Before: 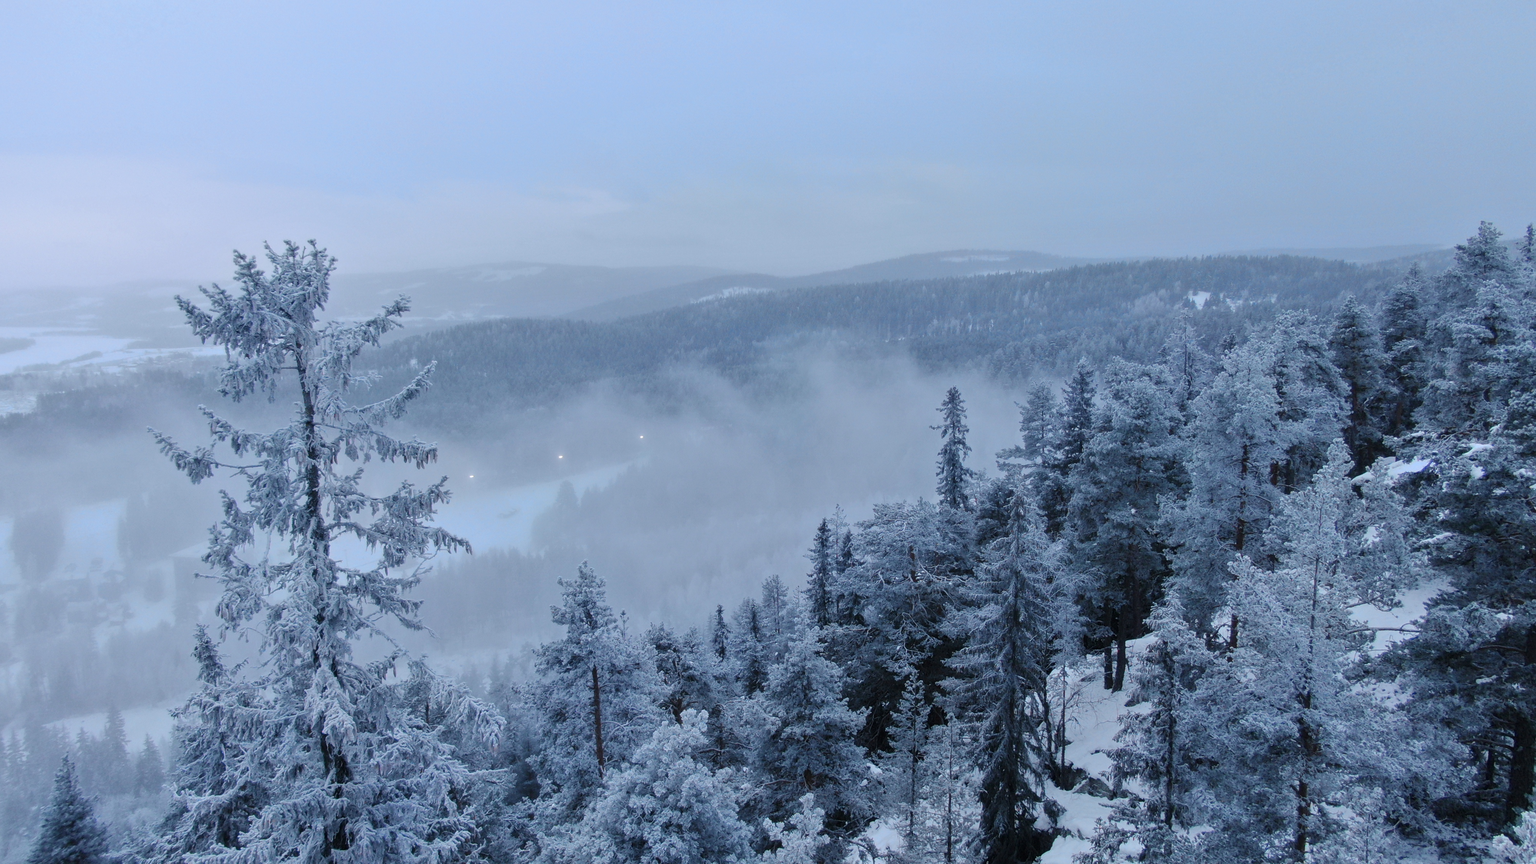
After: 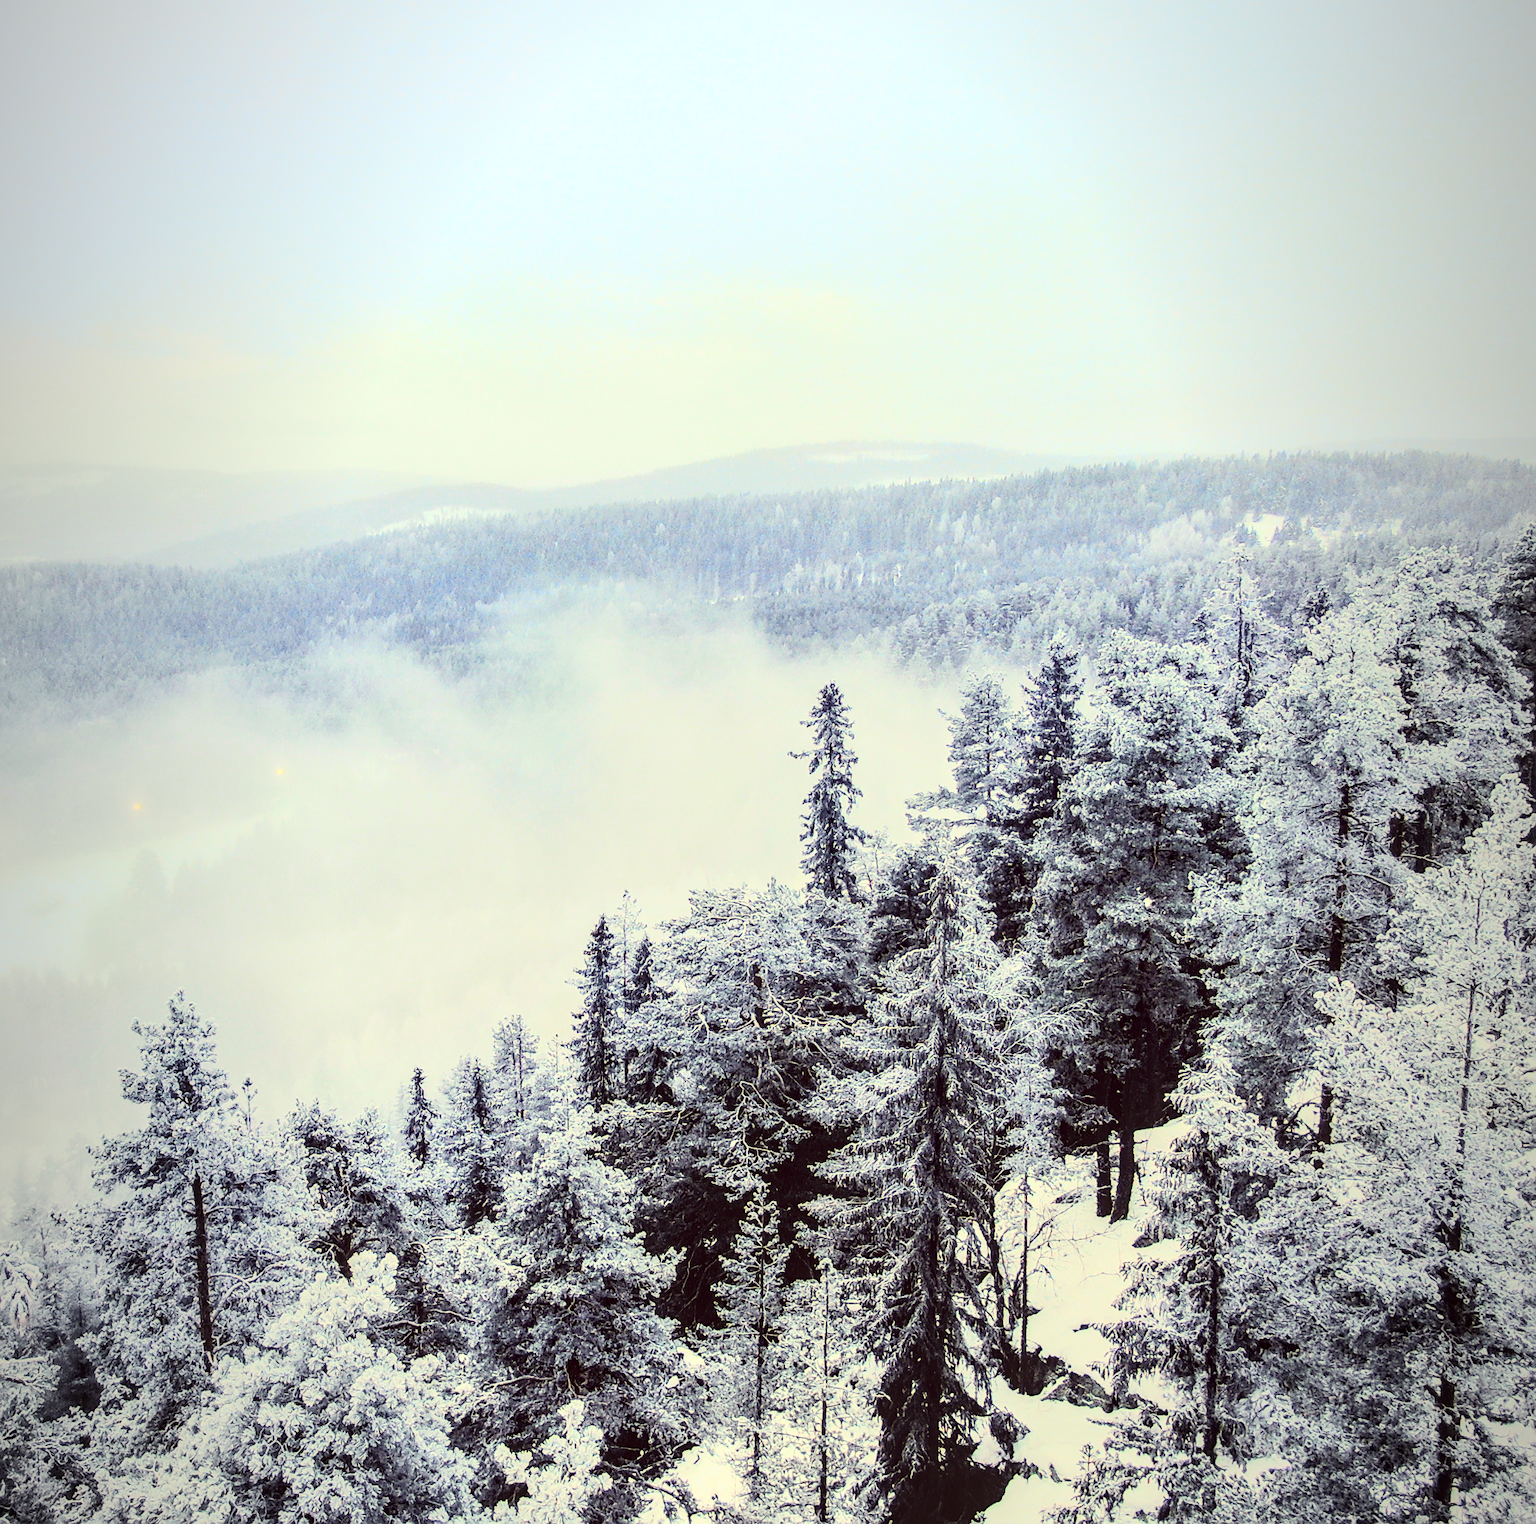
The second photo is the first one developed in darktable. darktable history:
color correction: highlights a* -0.482, highlights b* 40, shadows a* 9.8, shadows b* -0.161
exposure: black level correction 0, exposure 0.6 EV, compensate highlight preservation false
sharpen: on, module defaults
shadows and highlights: radius 337.17, shadows 29.01, soften with gaussian
crop: left 31.458%, top 0%, right 11.876%
rgb curve: curves: ch0 [(0, 0) (0.21, 0.15) (0.24, 0.21) (0.5, 0.75) (0.75, 0.96) (0.89, 0.99) (1, 1)]; ch1 [(0, 0.02) (0.21, 0.13) (0.25, 0.2) (0.5, 0.67) (0.75, 0.9) (0.89, 0.97) (1, 1)]; ch2 [(0, 0.02) (0.21, 0.13) (0.25, 0.2) (0.5, 0.67) (0.75, 0.9) (0.89, 0.97) (1, 1)], compensate middle gray true
vignetting: fall-off start 97%, fall-off radius 100%, width/height ratio 0.609, unbound false
local contrast: on, module defaults
